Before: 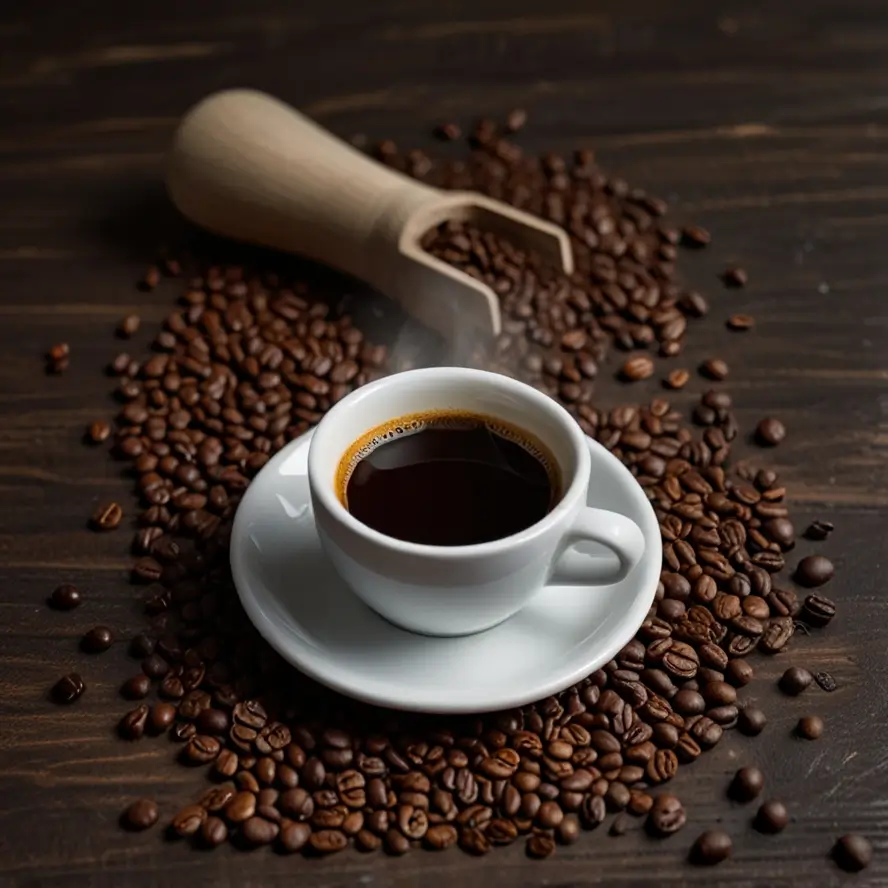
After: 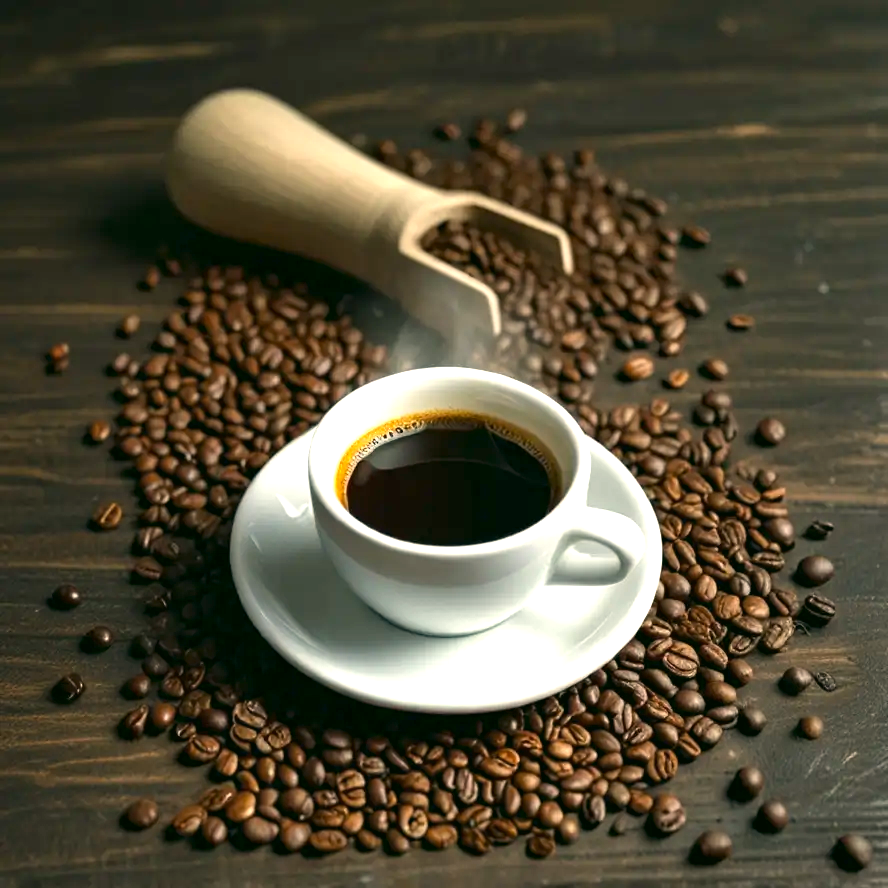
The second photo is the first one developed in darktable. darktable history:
exposure: black level correction 0, exposure 1.2 EV, compensate exposure bias true, compensate highlight preservation false
color correction: highlights a* -0.482, highlights b* 9.48, shadows a* -9.48, shadows b* 0.803
